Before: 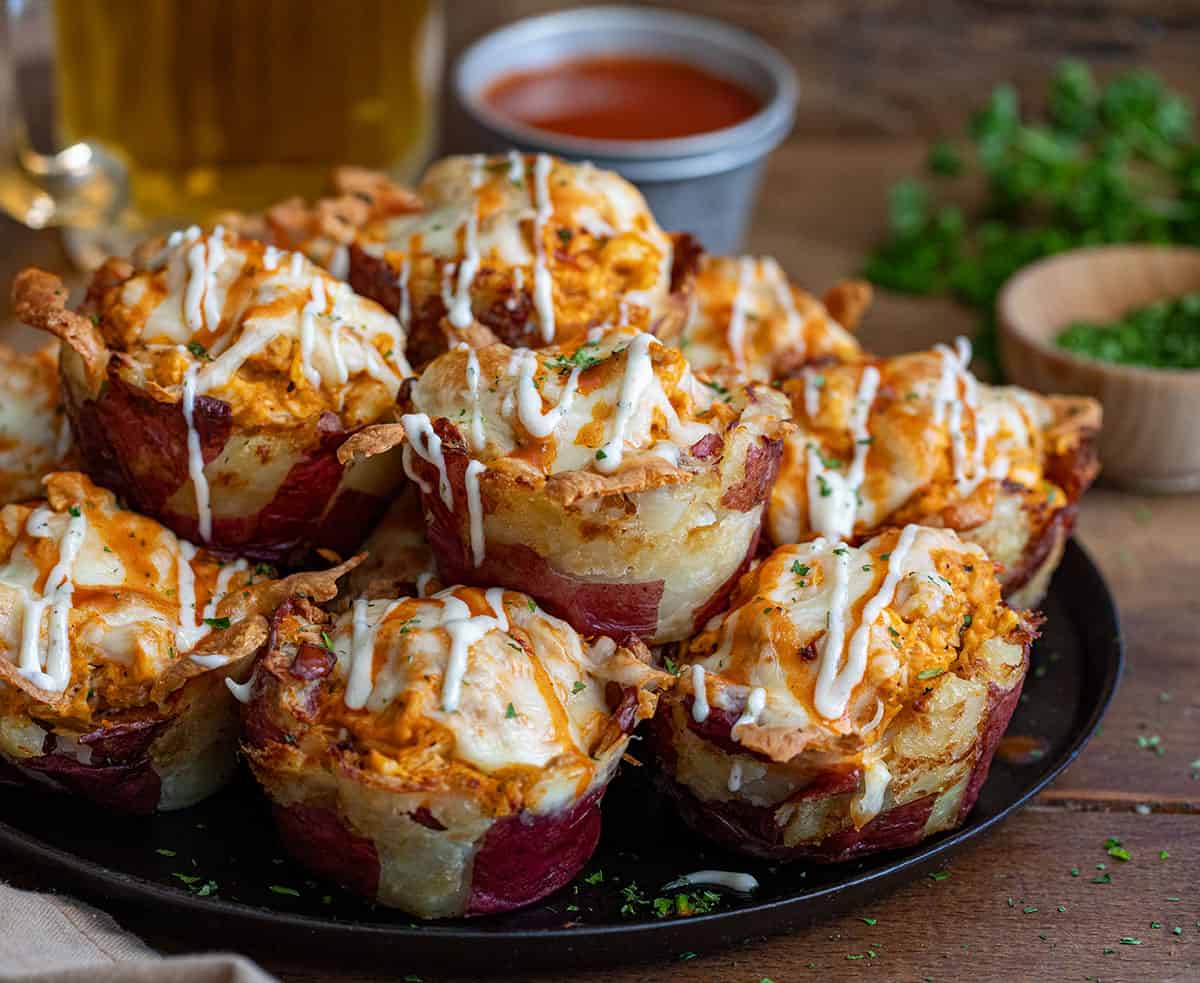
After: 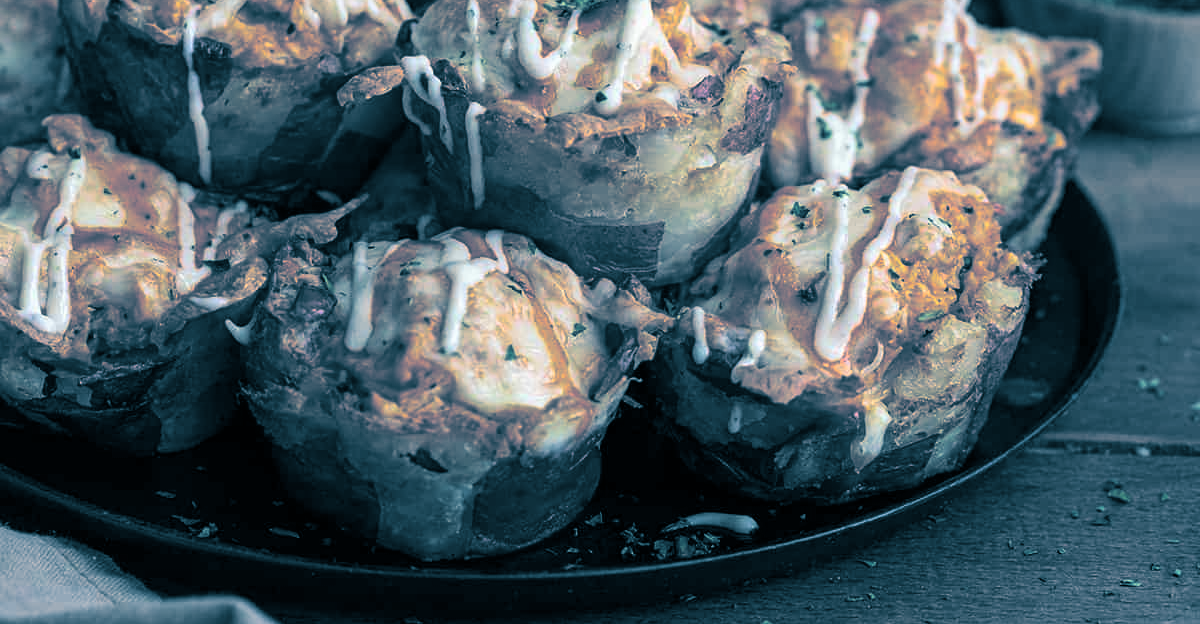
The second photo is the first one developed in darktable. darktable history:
split-toning: shadows › hue 212.4°, balance -70
crop and rotate: top 36.435%
